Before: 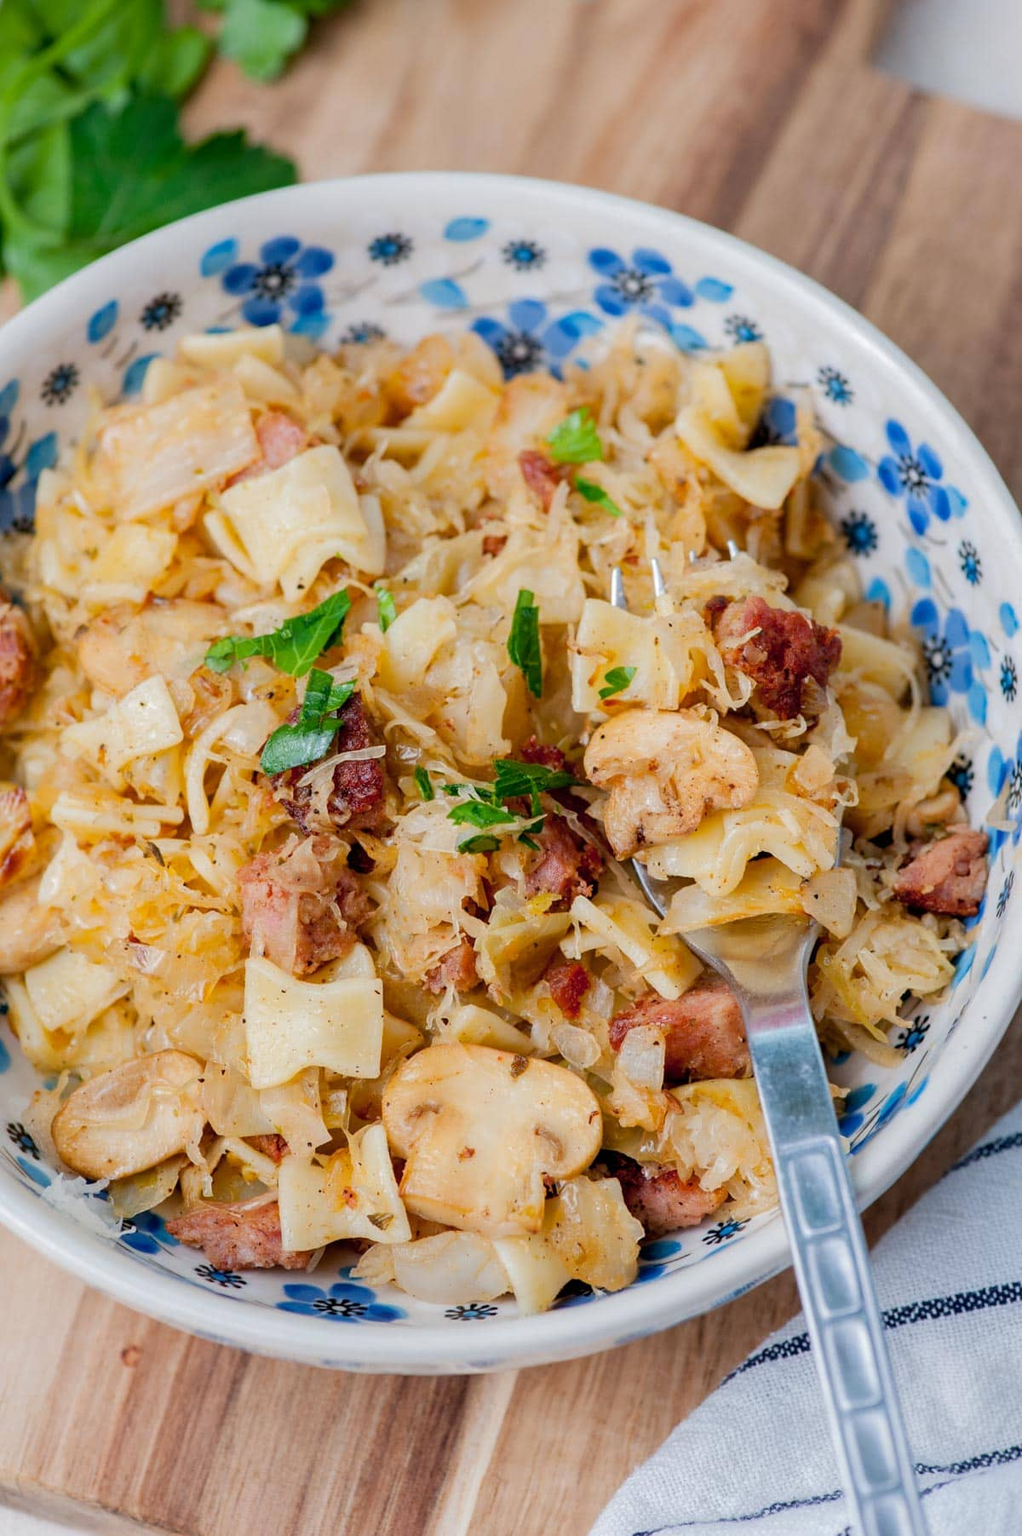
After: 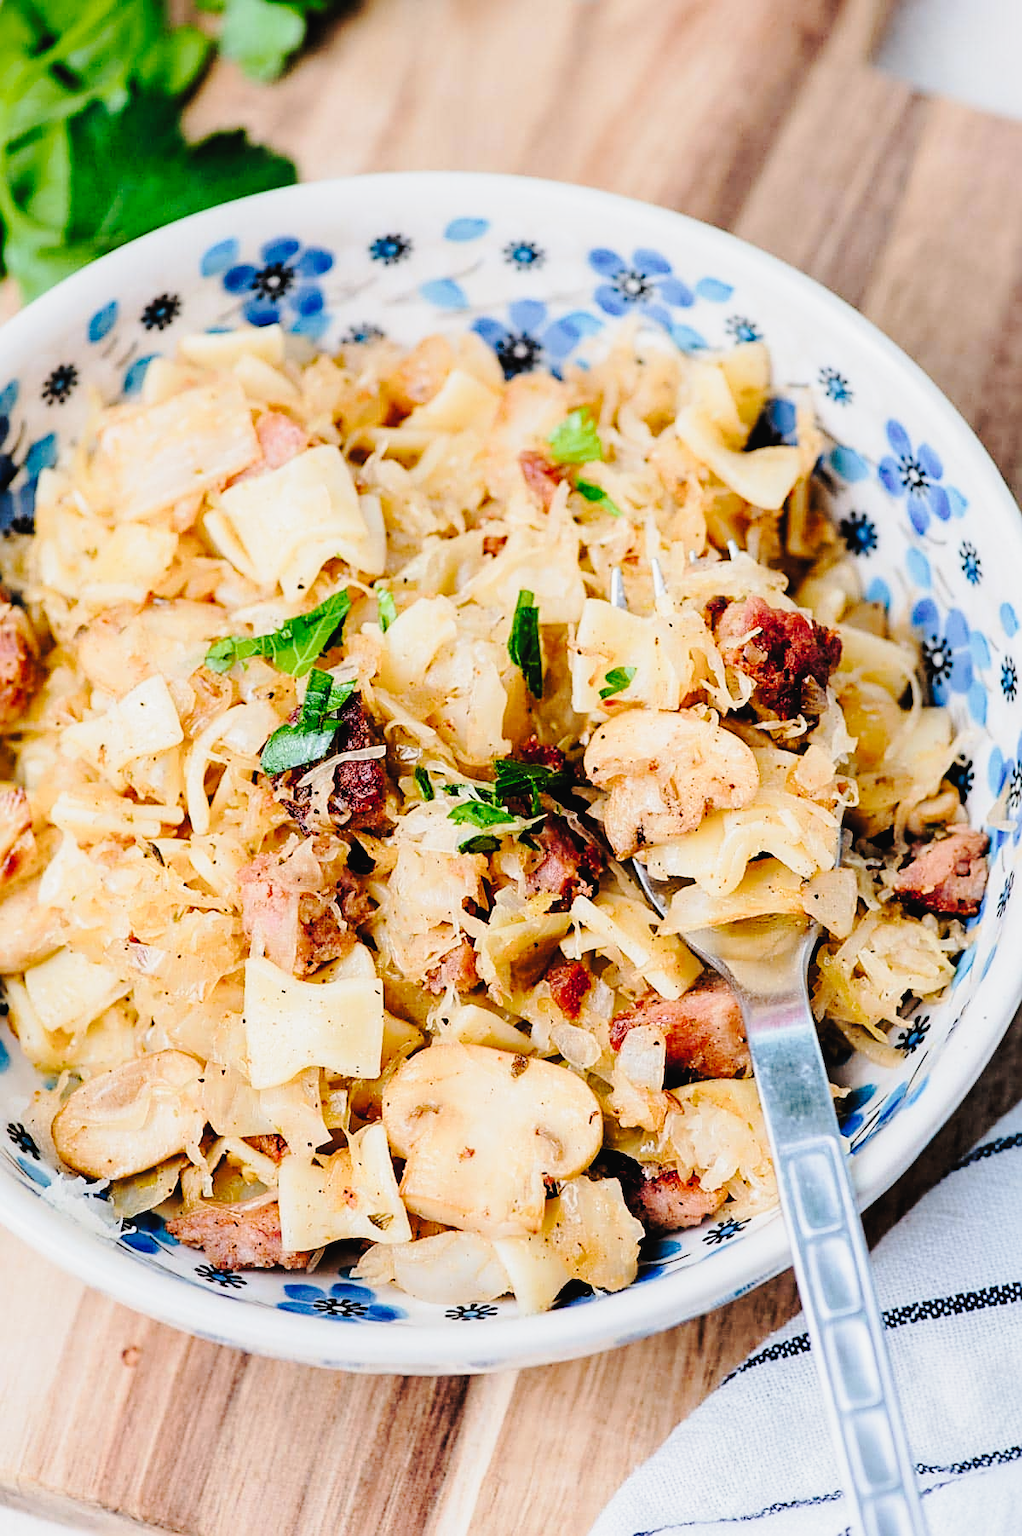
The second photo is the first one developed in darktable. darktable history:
sharpen: on, module defaults
filmic rgb: black relative exposure -5.12 EV, white relative exposure 3.97 EV, hardness 2.89, contrast 1.299, color science v4 (2020)
tone curve: curves: ch0 [(0, 0.019) (0.078, 0.058) (0.223, 0.217) (0.424, 0.553) (0.631, 0.764) (0.816, 0.932) (1, 1)]; ch1 [(0, 0) (0.262, 0.227) (0.417, 0.386) (0.469, 0.467) (0.502, 0.503) (0.544, 0.548) (0.57, 0.579) (0.608, 0.62) (0.65, 0.68) (0.994, 0.987)]; ch2 [(0, 0) (0.262, 0.188) (0.5, 0.504) (0.553, 0.592) (0.599, 0.653) (1, 1)], preserve colors none
